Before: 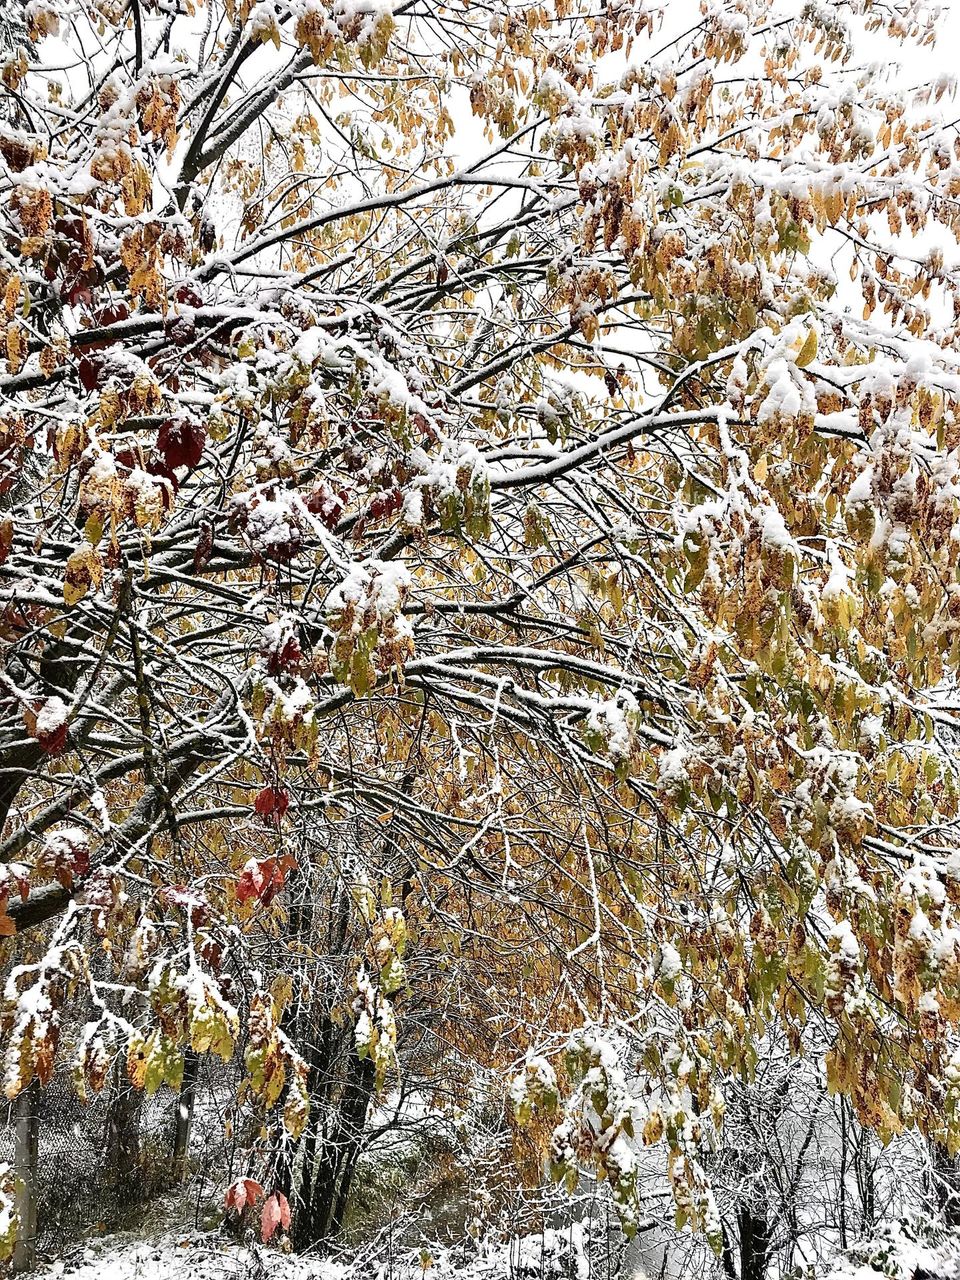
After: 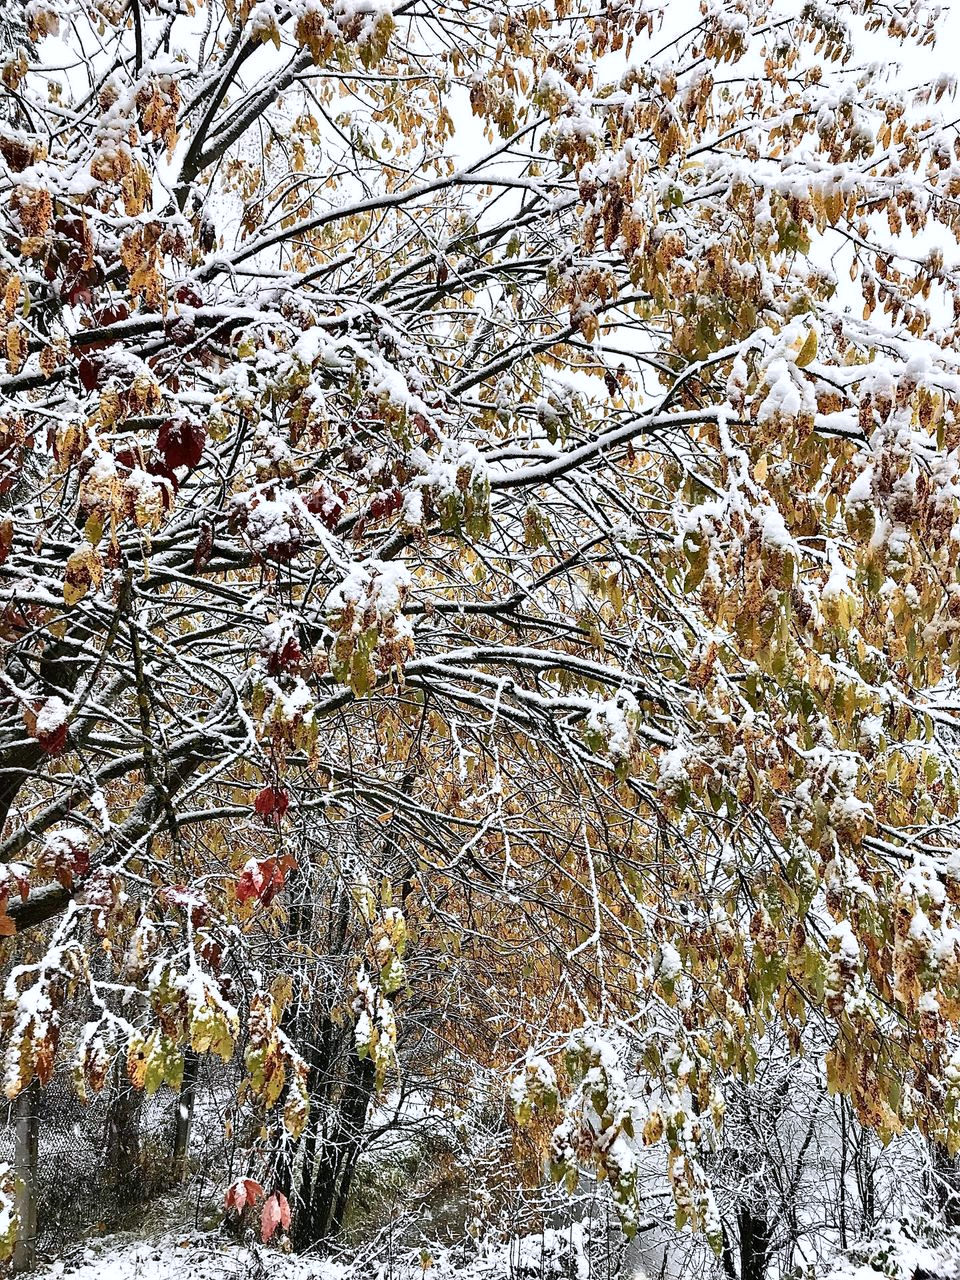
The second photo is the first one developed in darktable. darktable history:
contrast brightness saturation: contrast 0.08, saturation 0.016
color correction: highlights a* -0.116, highlights b* -5.86, shadows a* -0.149, shadows b* -0.136
shadows and highlights: soften with gaussian
